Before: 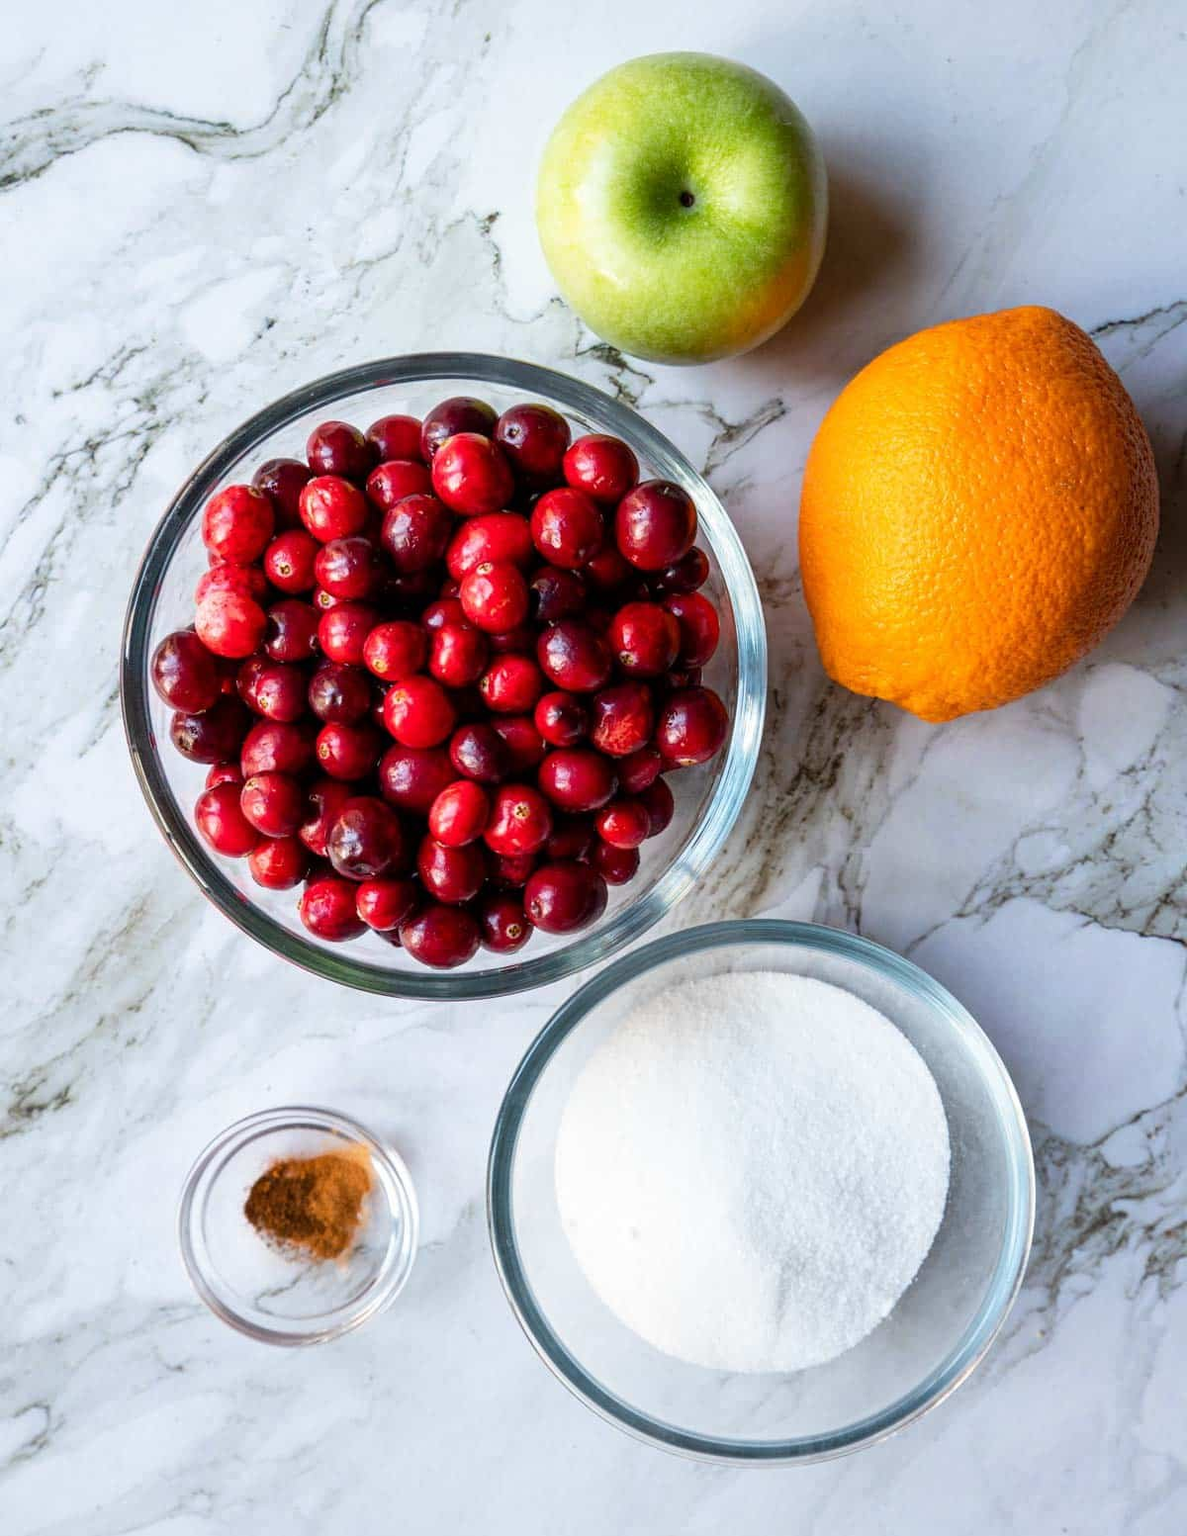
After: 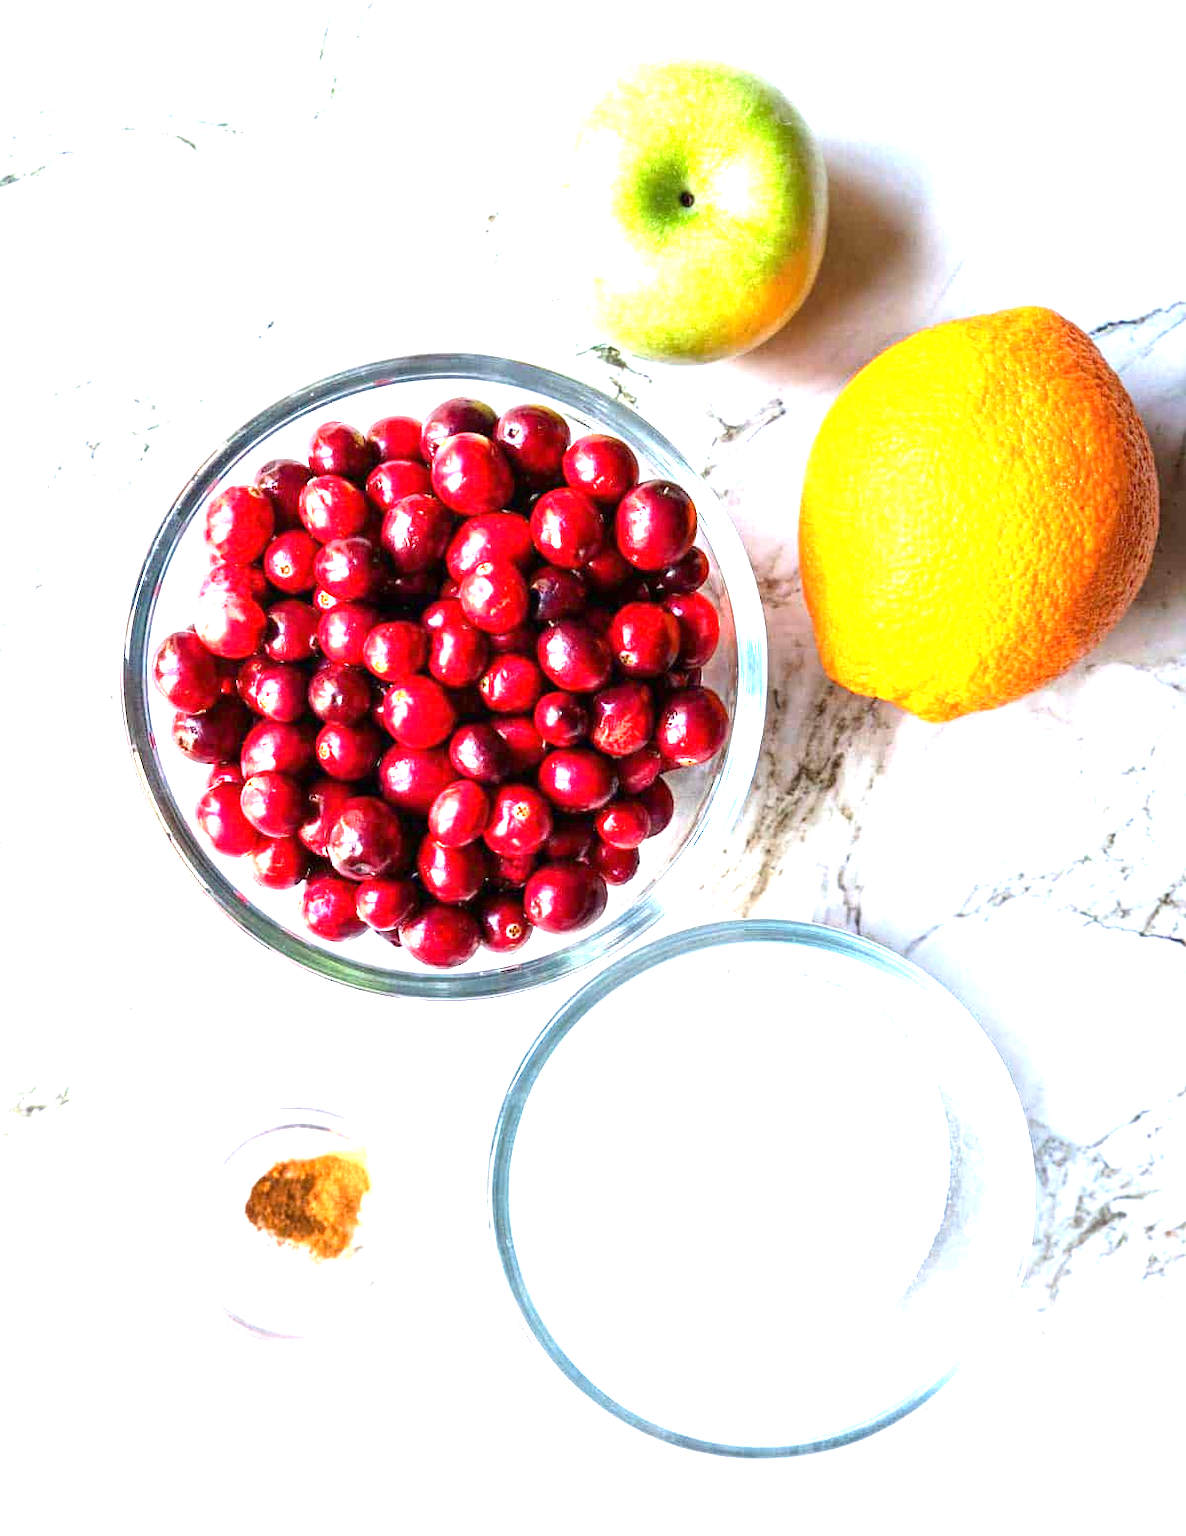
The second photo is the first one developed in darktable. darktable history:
exposure: exposure 2.017 EV, compensate highlight preservation false
